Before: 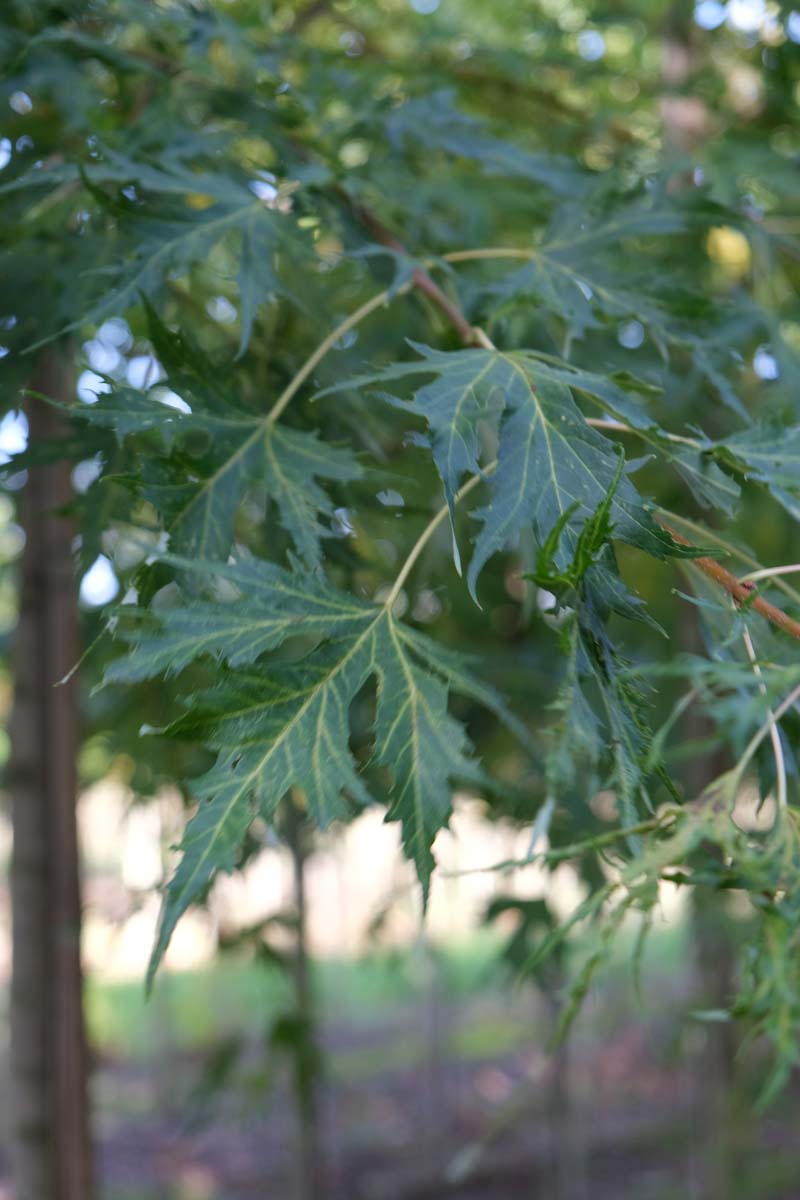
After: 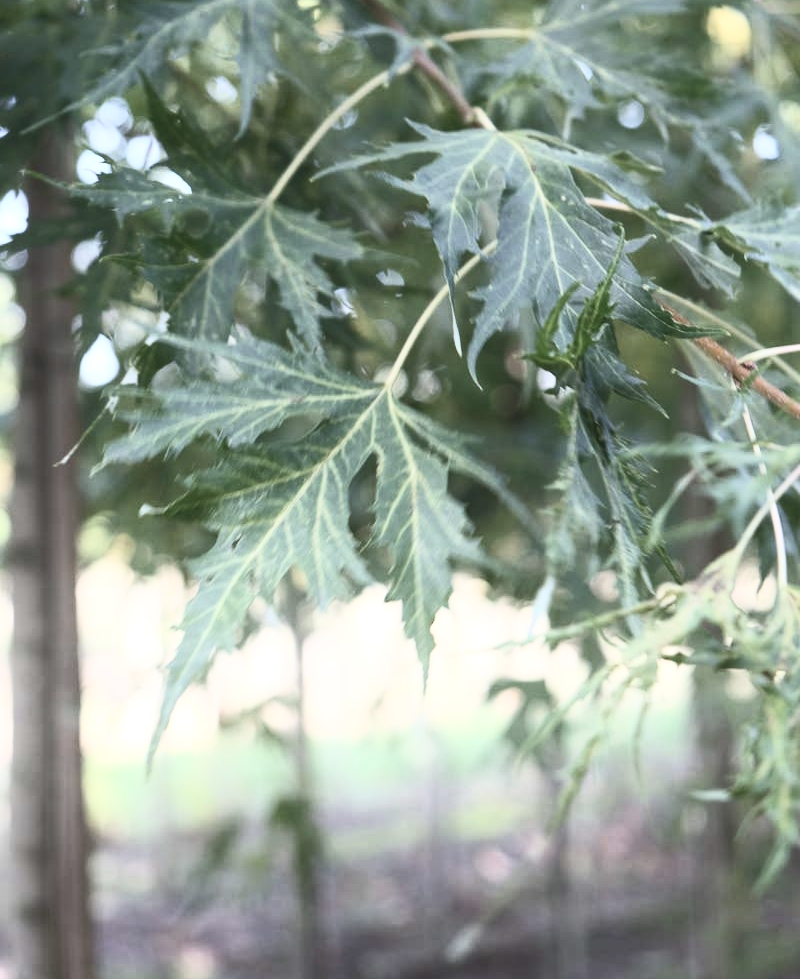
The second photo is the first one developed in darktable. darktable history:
crop and rotate: top 18.414%
shadows and highlights: shadows -53.62, highlights 84.66, soften with gaussian
contrast brightness saturation: contrast 0.552, brightness 0.571, saturation -0.344
